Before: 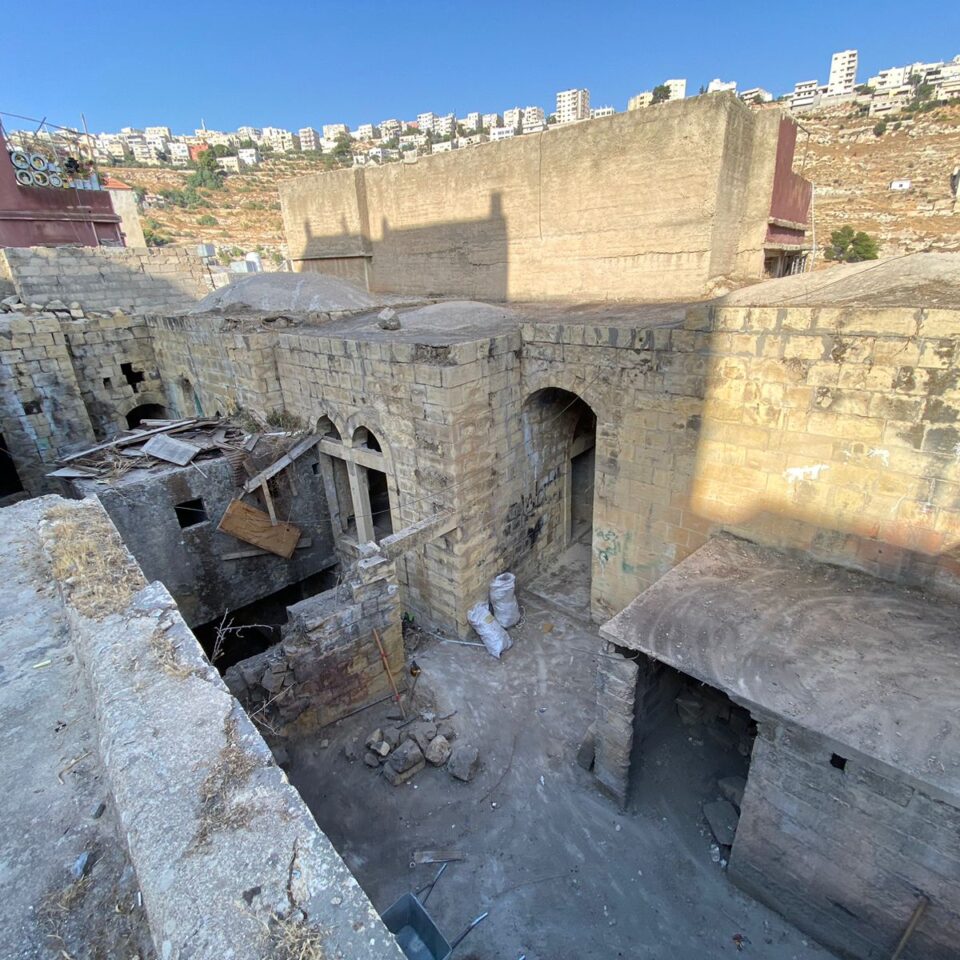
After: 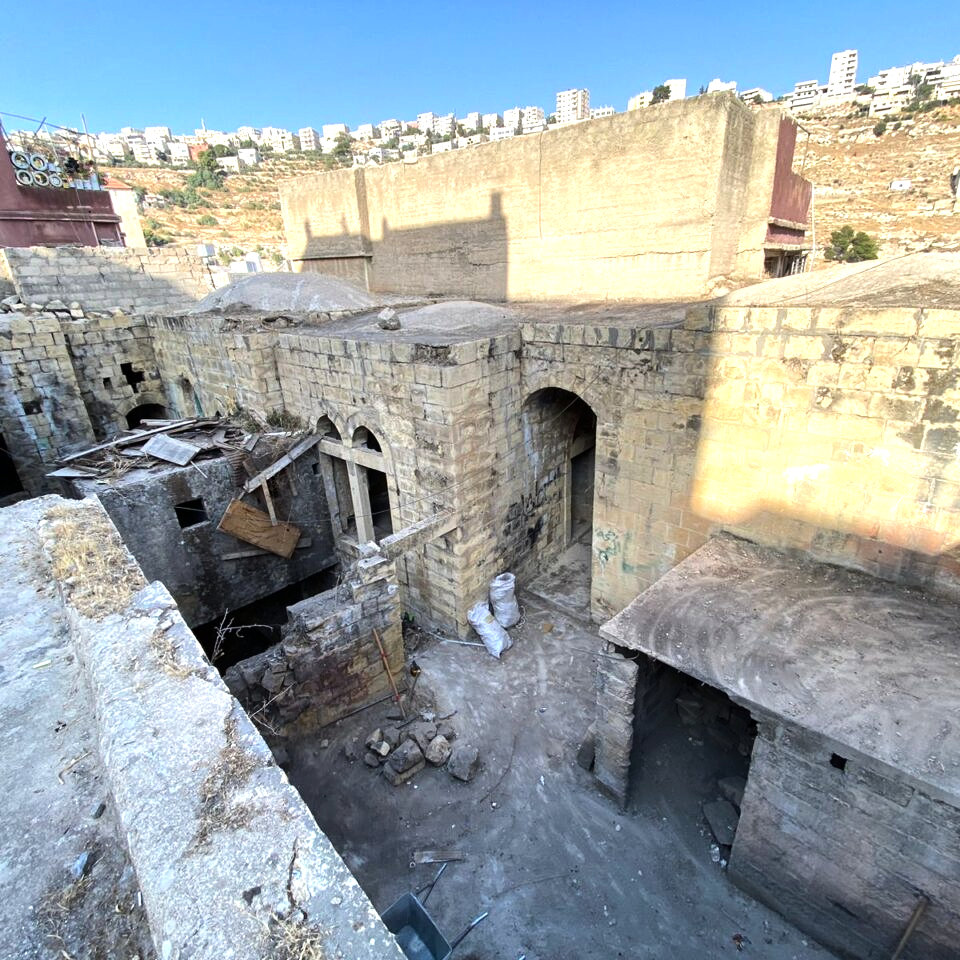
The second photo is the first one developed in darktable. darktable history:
tone equalizer: -8 EV -0.742 EV, -7 EV -0.724 EV, -6 EV -0.617 EV, -5 EV -0.361 EV, -3 EV 0.403 EV, -2 EV 0.6 EV, -1 EV 0.676 EV, +0 EV 0.73 EV, edges refinement/feathering 500, mask exposure compensation -1.57 EV, preserve details no
